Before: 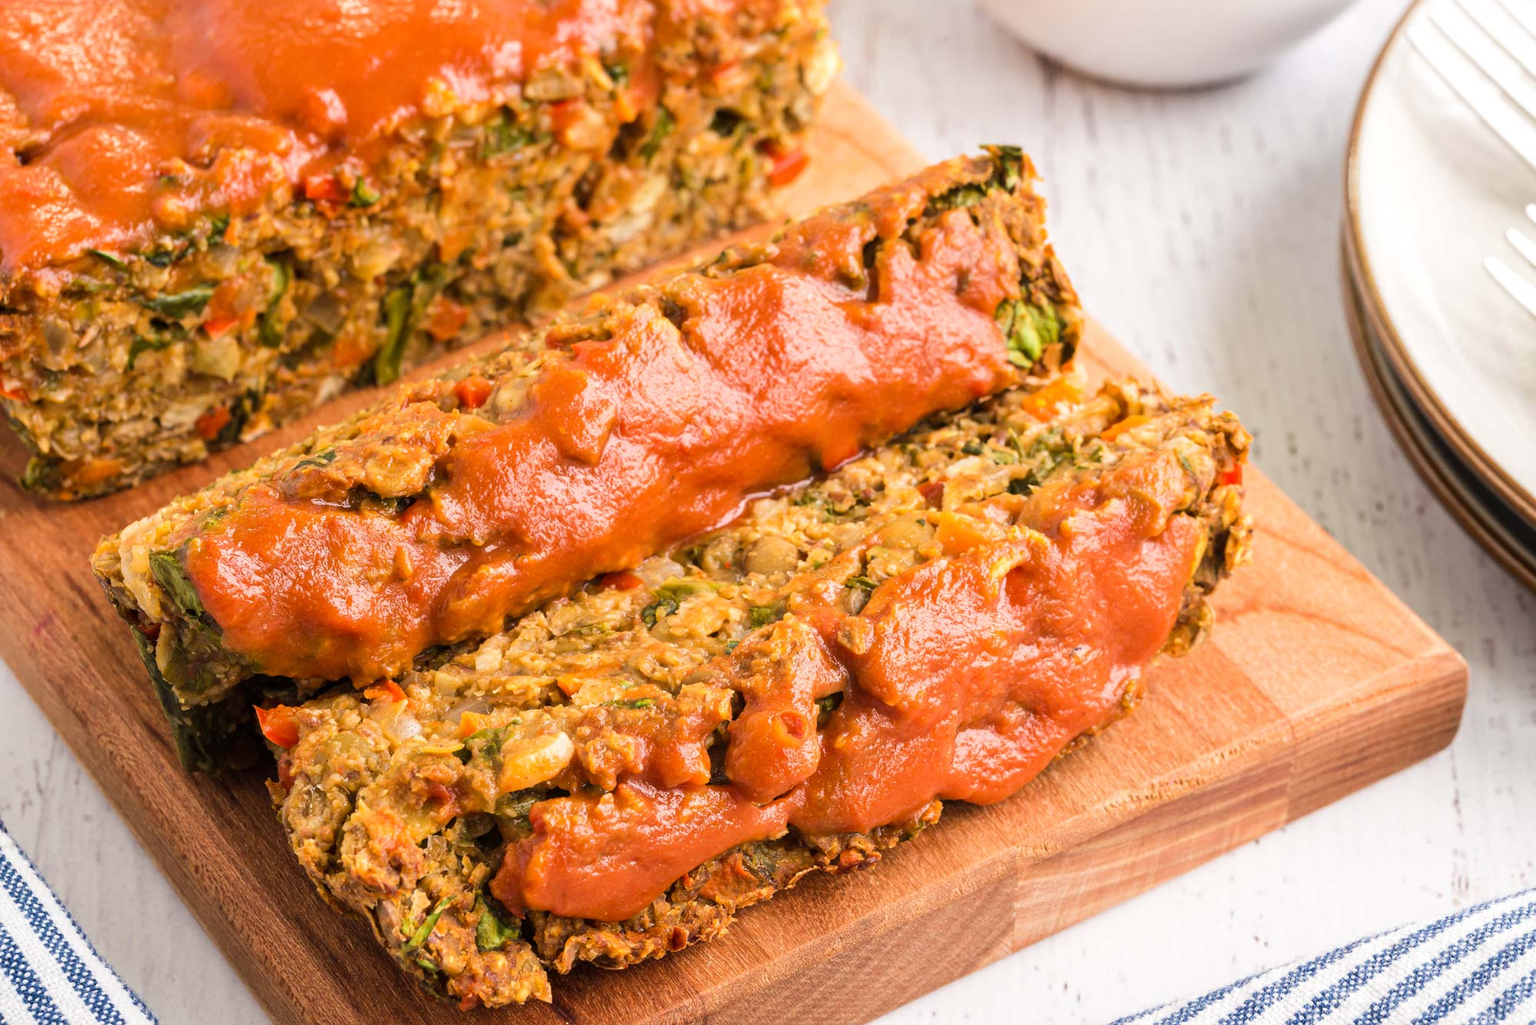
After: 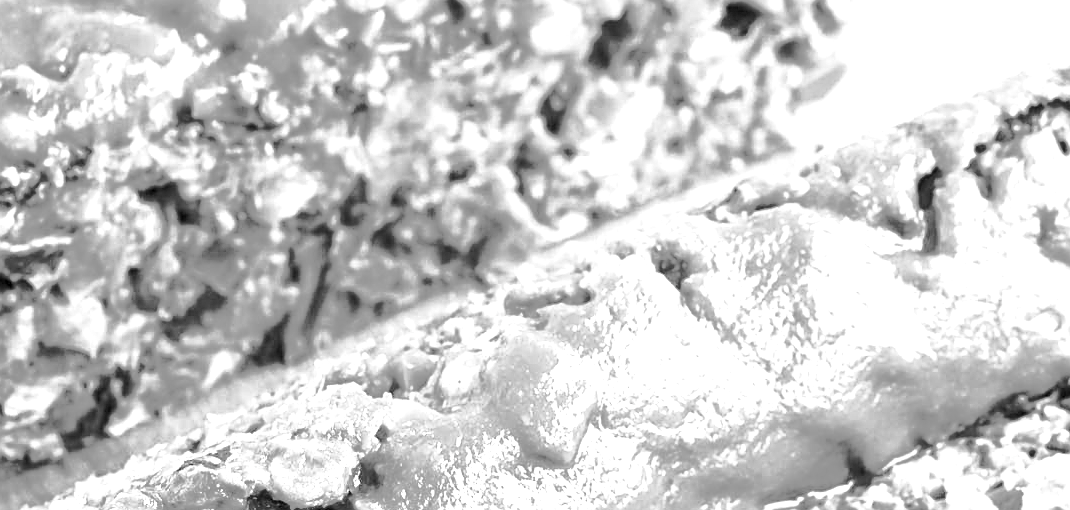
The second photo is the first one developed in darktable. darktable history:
sharpen: on, module defaults
exposure: black level correction 0.001, exposure 1.819 EV, compensate highlight preservation false
color calibration: output gray [0.246, 0.254, 0.501, 0], illuminant as shot in camera, x 0.358, y 0.373, temperature 4628.91 K
tone curve: curves: ch0 [(0, 0) (0.003, 0.005) (0.011, 0.012) (0.025, 0.026) (0.044, 0.046) (0.069, 0.071) (0.1, 0.098) (0.136, 0.135) (0.177, 0.178) (0.224, 0.217) (0.277, 0.274) (0.335, 0.335) (0.399, 0.442) (0.468, 0.543) (0.543, 0.6) (0.623, 0.628) (0.709, 0.679) (0.801, 0.782) (0.898, 0.904) (1, 1)], color space Lab, independent channels, preserve colors none
crop: left 10.332%, top 10.522%, right 36.167%, bottom 51.203%
